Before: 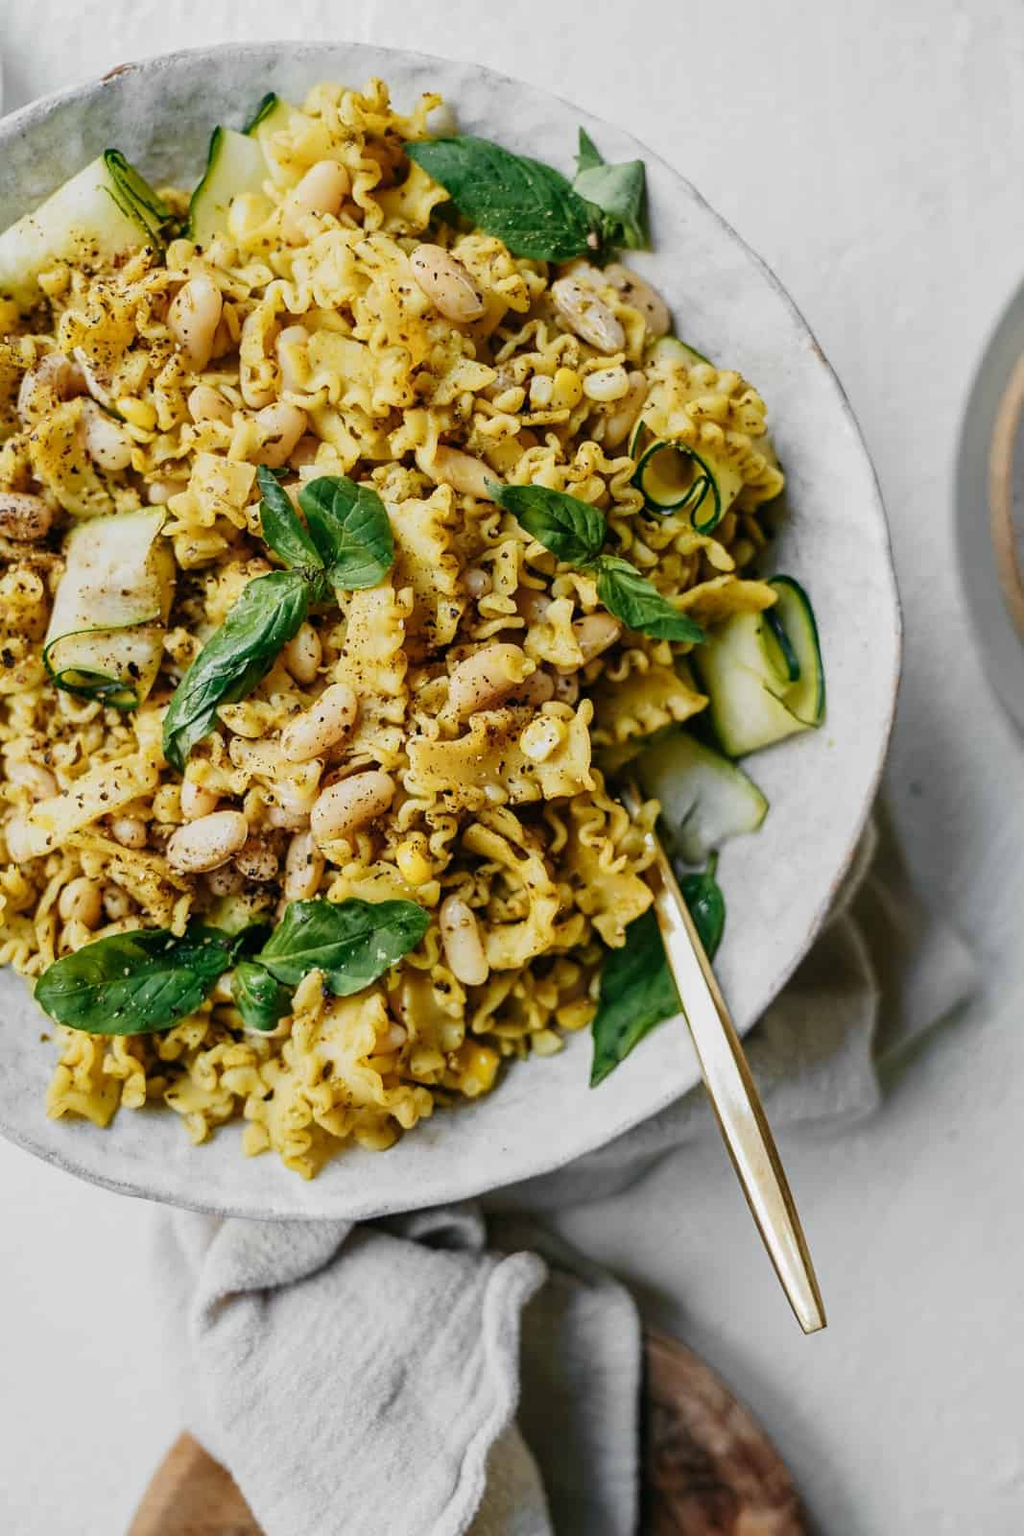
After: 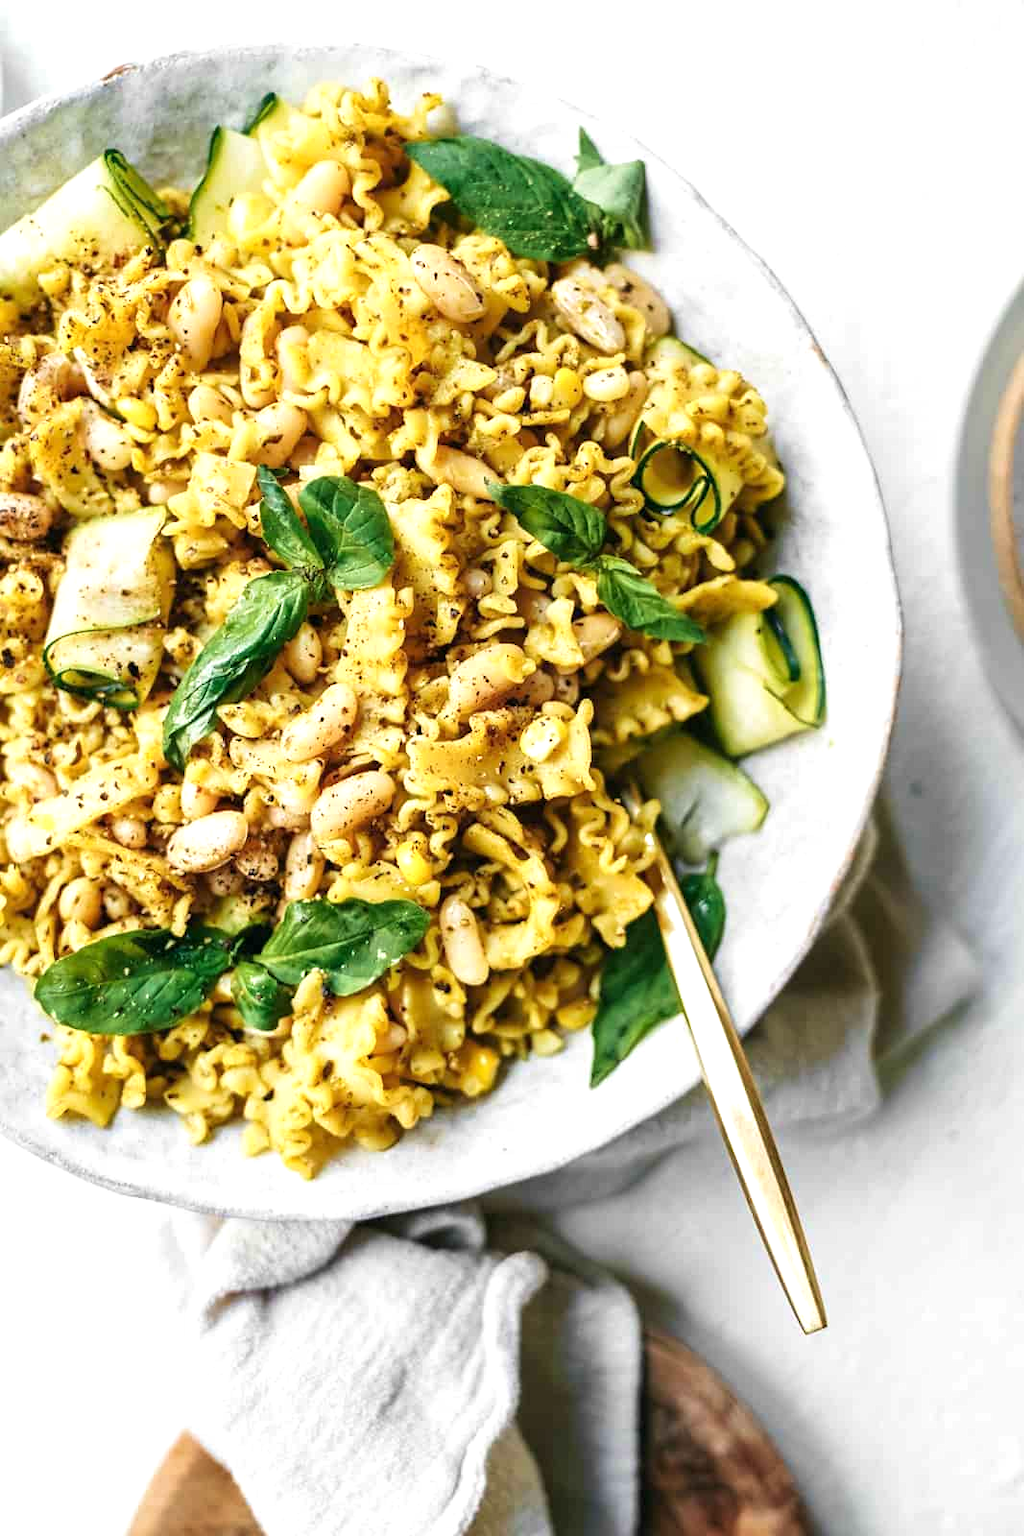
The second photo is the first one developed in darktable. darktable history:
exposure: exposure 0.766 EV, compensate highlight preservation false
velvia: on, module defaults
